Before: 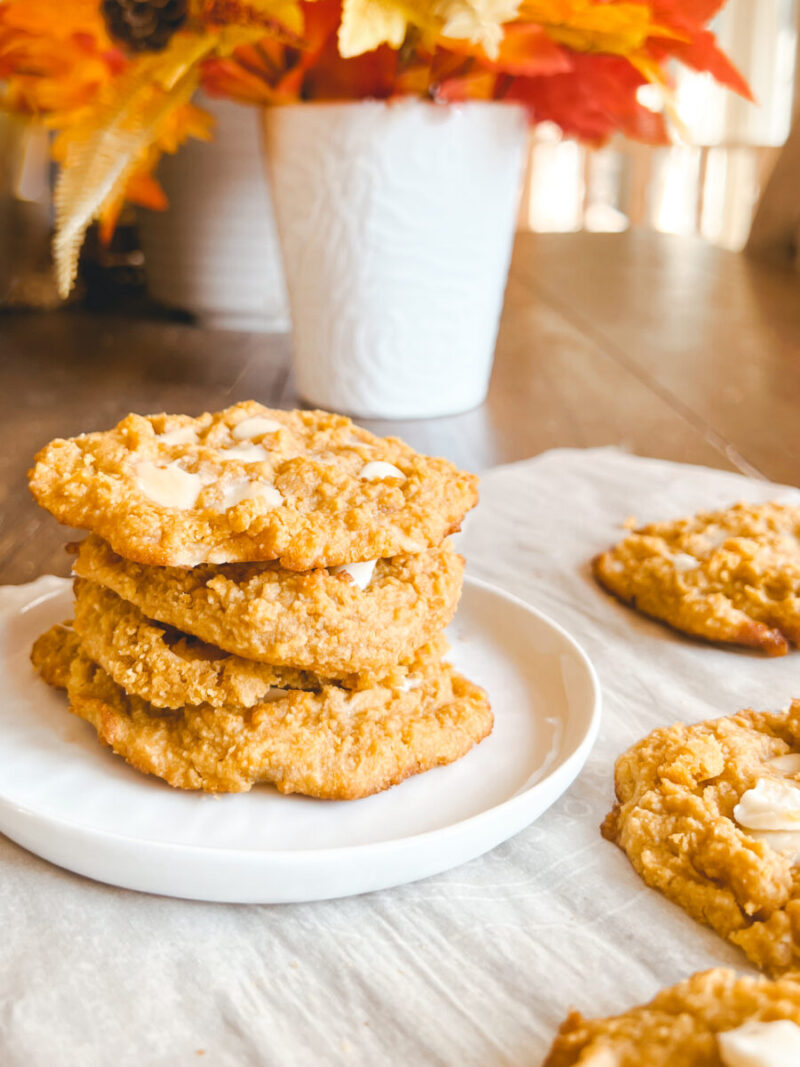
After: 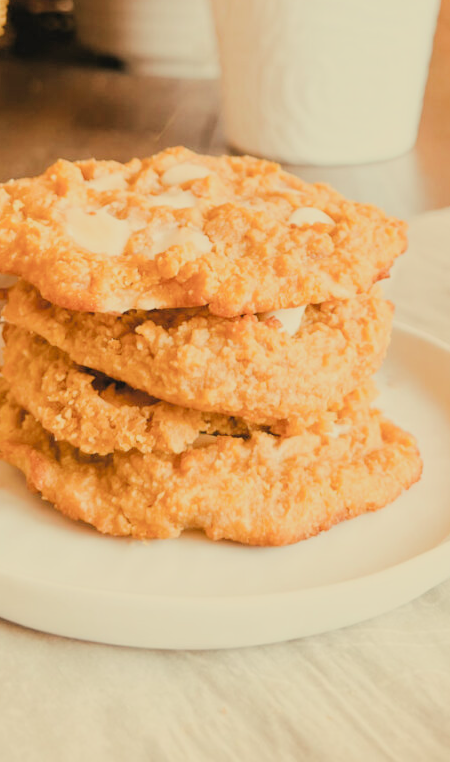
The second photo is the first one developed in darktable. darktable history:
exposure: black level correction 0, exposure 0.5 EV, compensate highlight preservation false
crop: left 8.966%, top 23.852%, right 34.699%, bottom 4.703%
white balance: red 1.08, blue 0.791
filmic rgb: black relative exposure -6.98 EV, white relative exposure 5.63 EV, hardness 2.86
